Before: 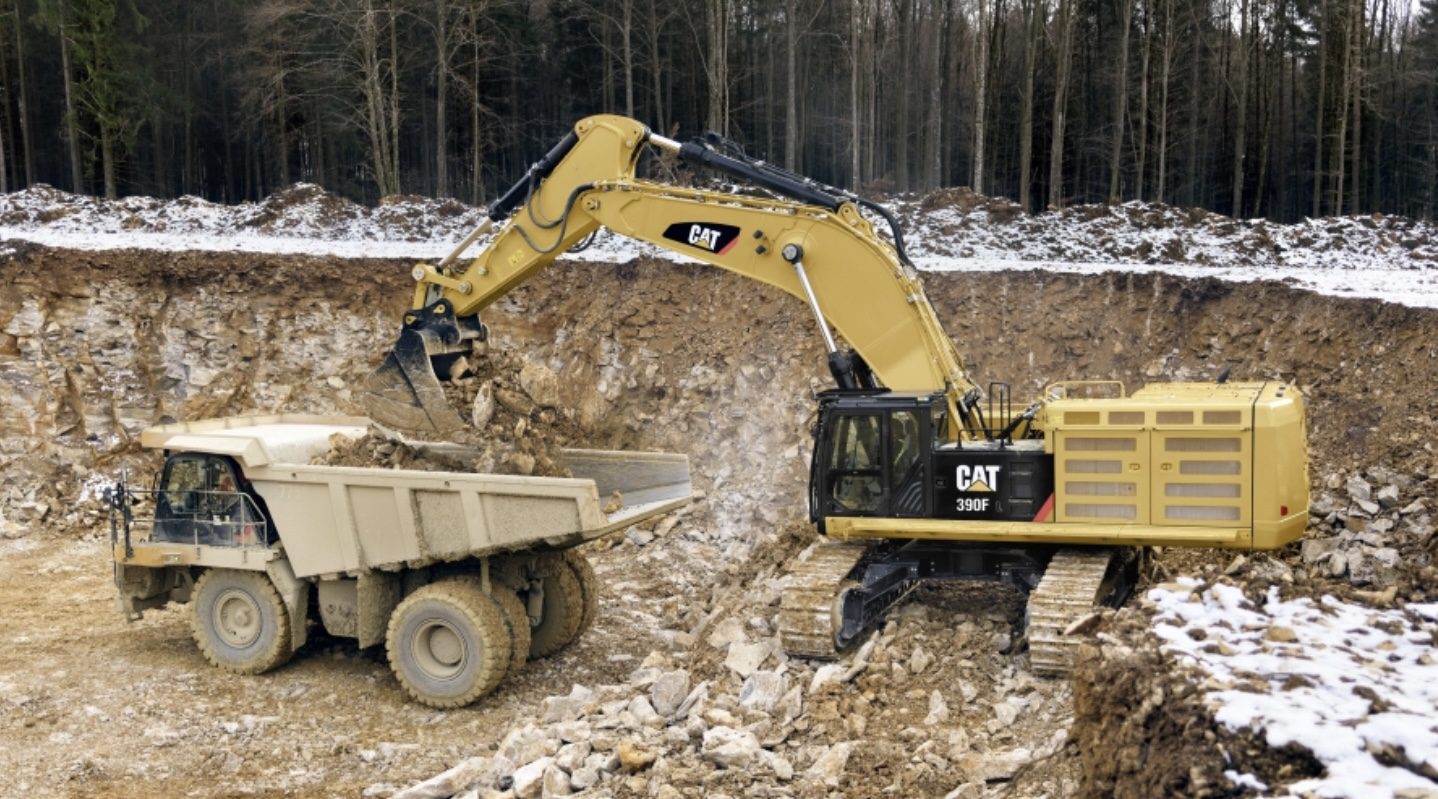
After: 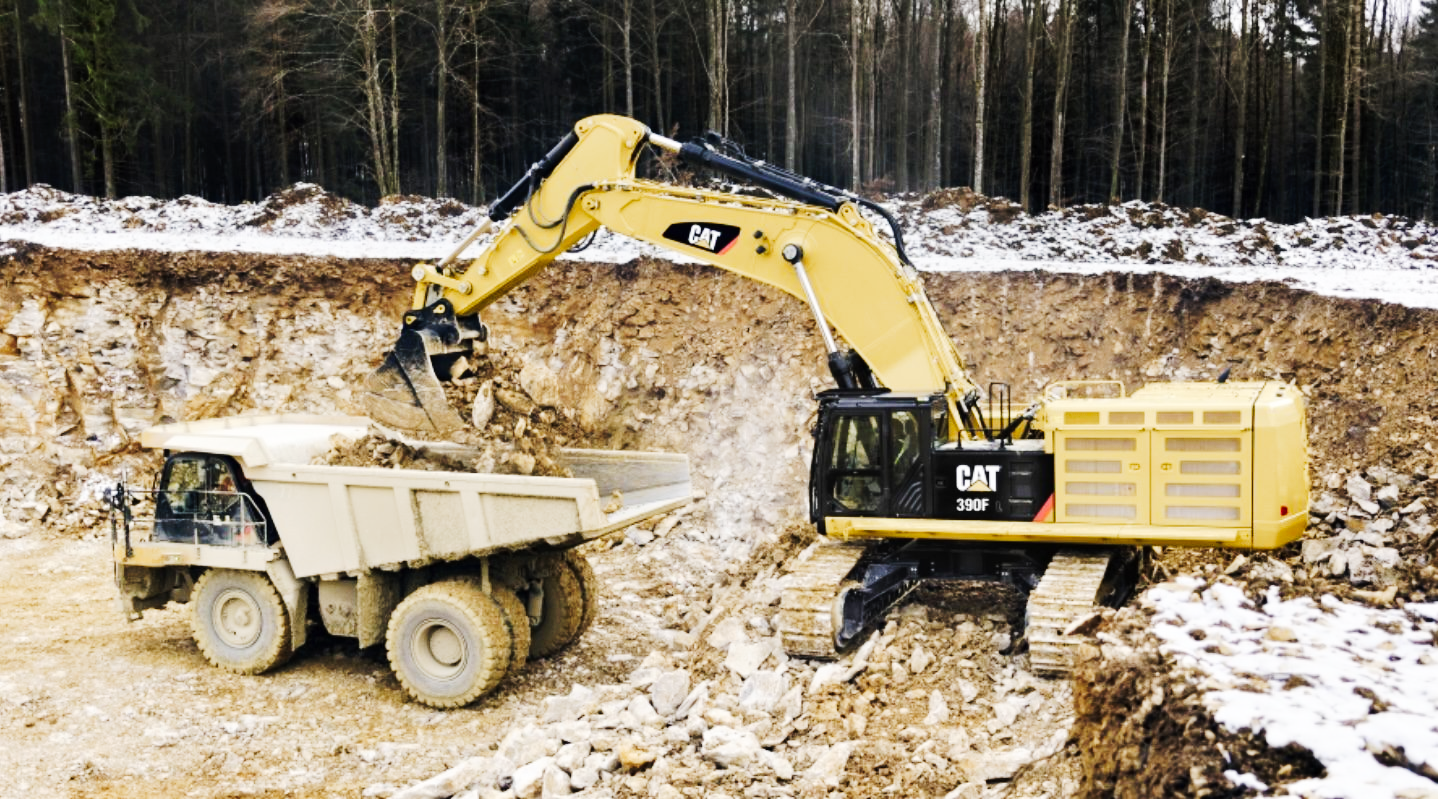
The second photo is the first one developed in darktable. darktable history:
tone curve: curves: ch0 [(0, 0) (0.003, 0.005) (0.011, 0.011) (0.025, 0.02) (0.044, 0.03) (0.069, 0.041) (0.1, 0.062) (0.136, 0.089) (0.177, 0.135) (0.224, 0.189) (0.277, 0.259) (0.335, 0.373) (0.399, 0.499) (0.468, 0.622) (0.543, 0.724) (0.623, 0.807) (0.709, 0.868) (0.801, 0.916) (0.898, 0.964) (1, 1)], preserve colors none
